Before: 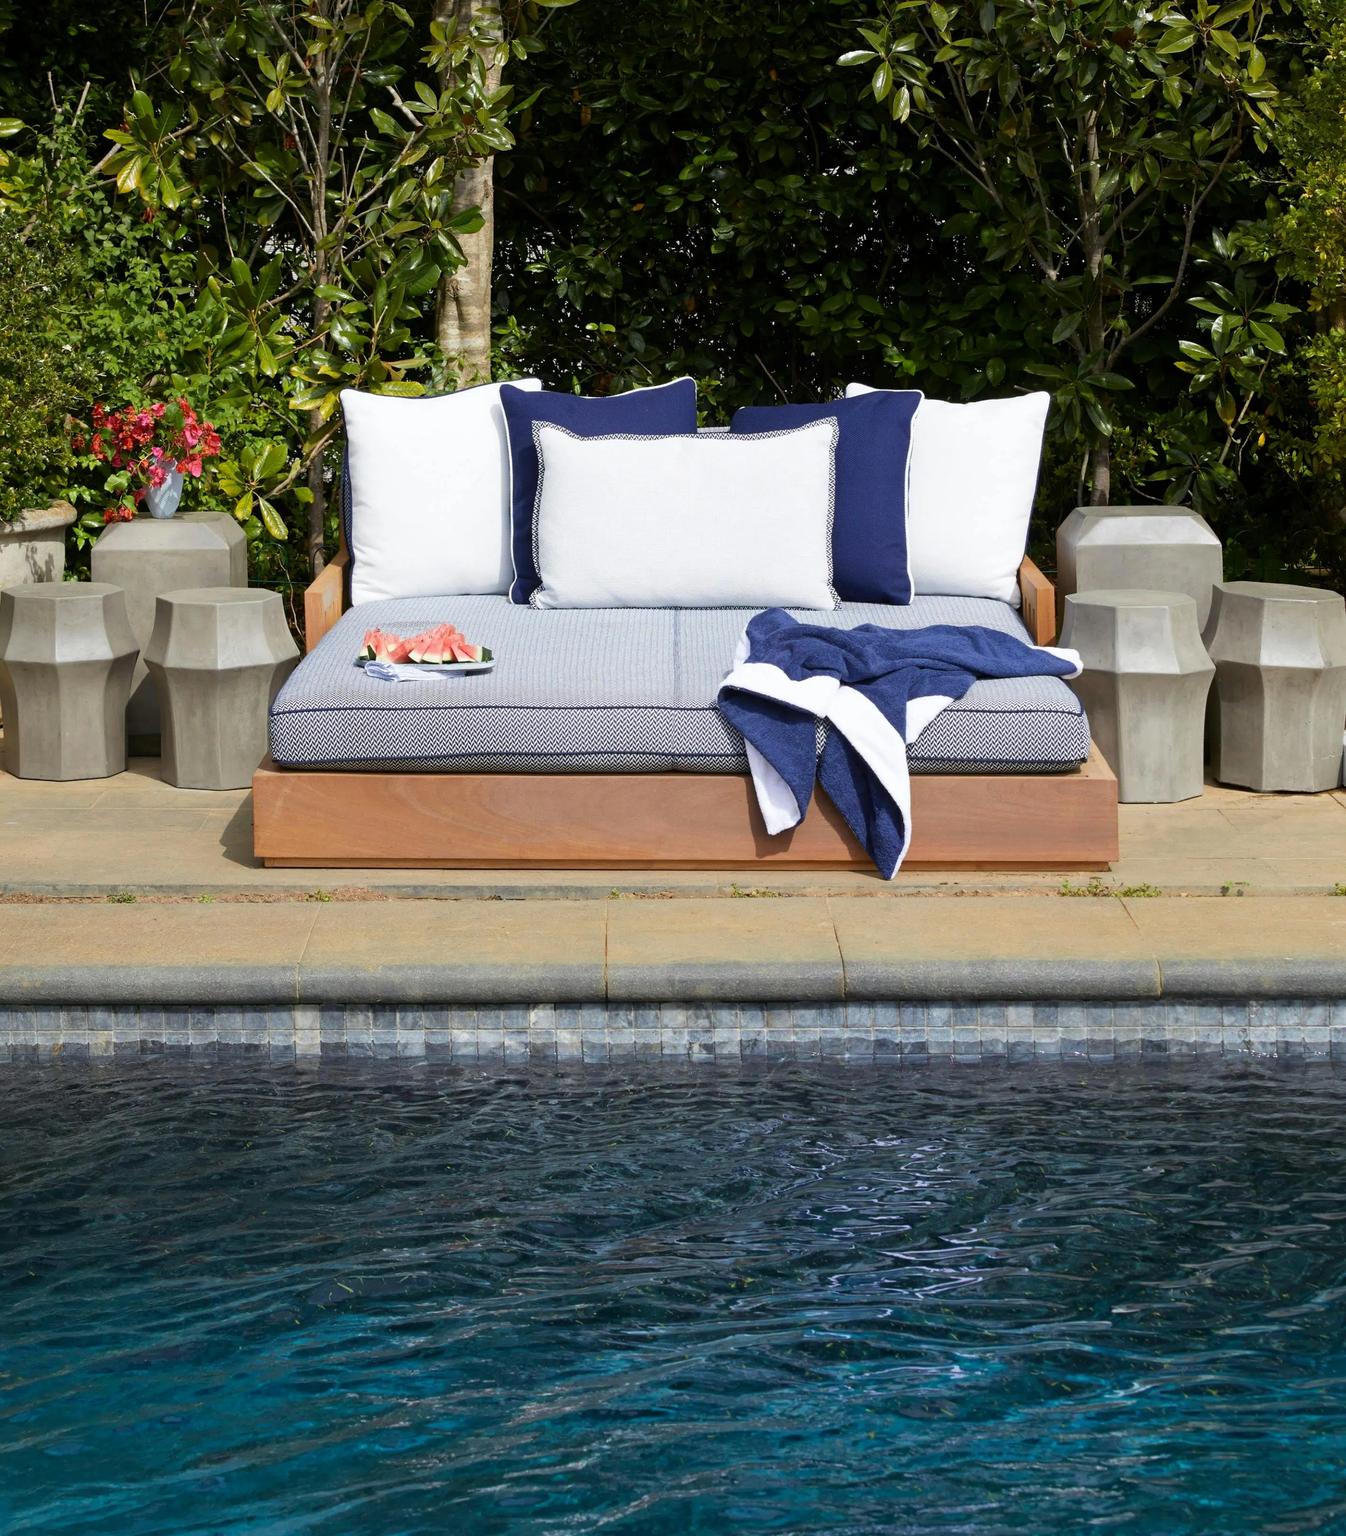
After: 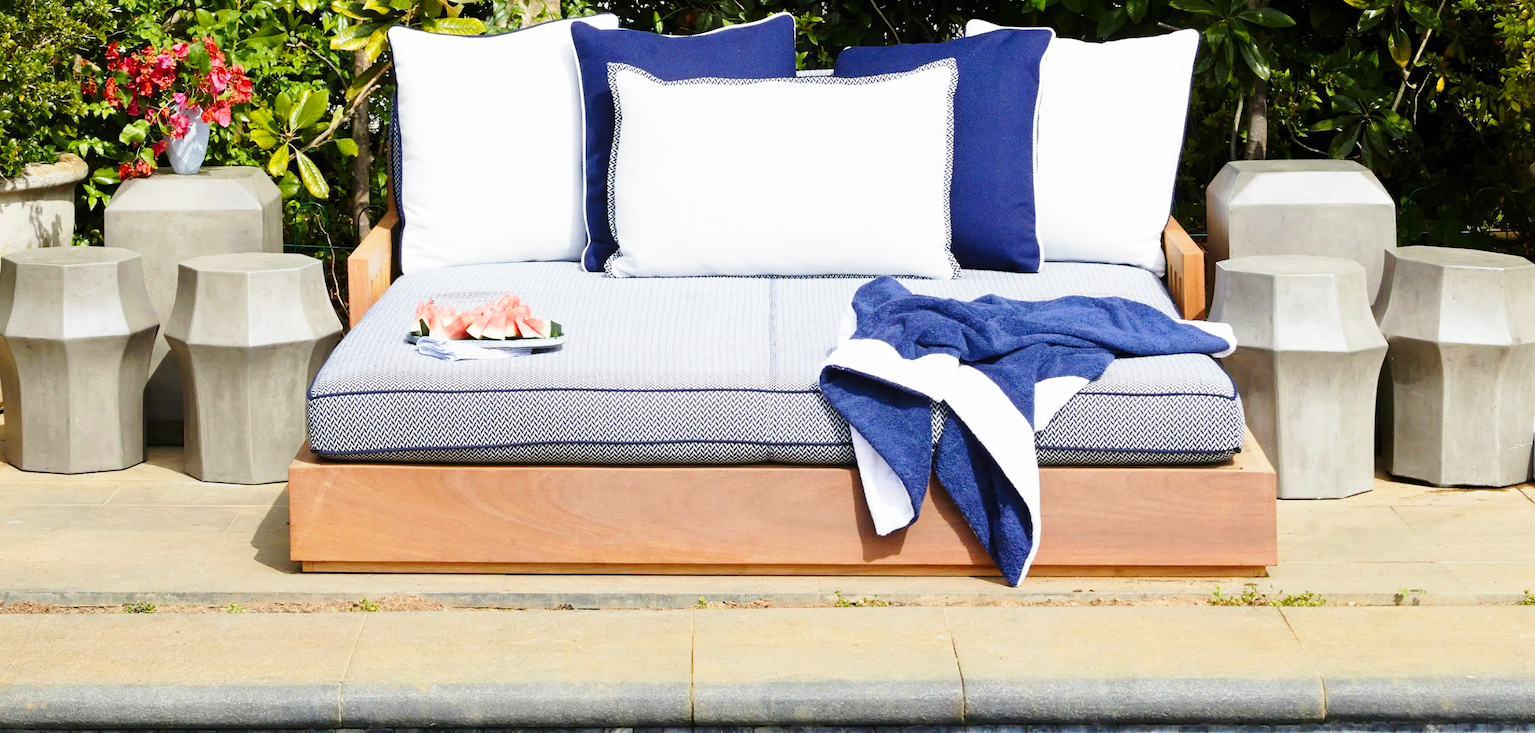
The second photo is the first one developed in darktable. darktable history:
base curve: curves: ch0 [(0, 0) (0.028, 0.03) (0.121, 0.232) (0.46, 0.748) (0.859, 0.968) (1, 1)], preserve colors none
crop and rotate: top 23.84%, bottom 34.294%
